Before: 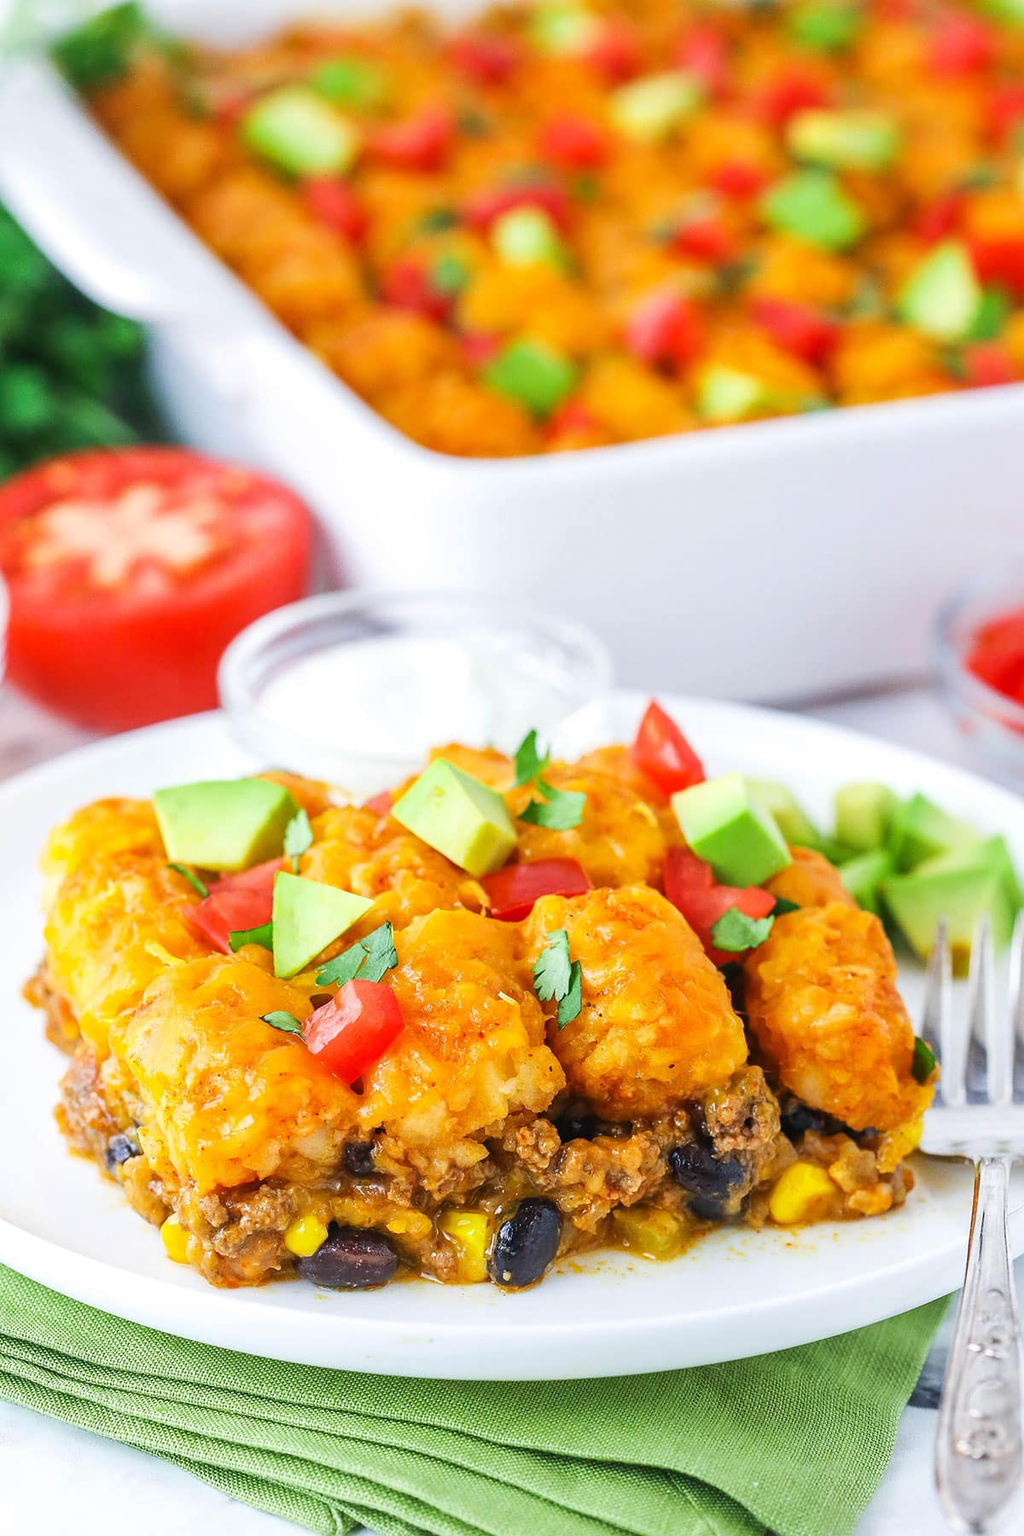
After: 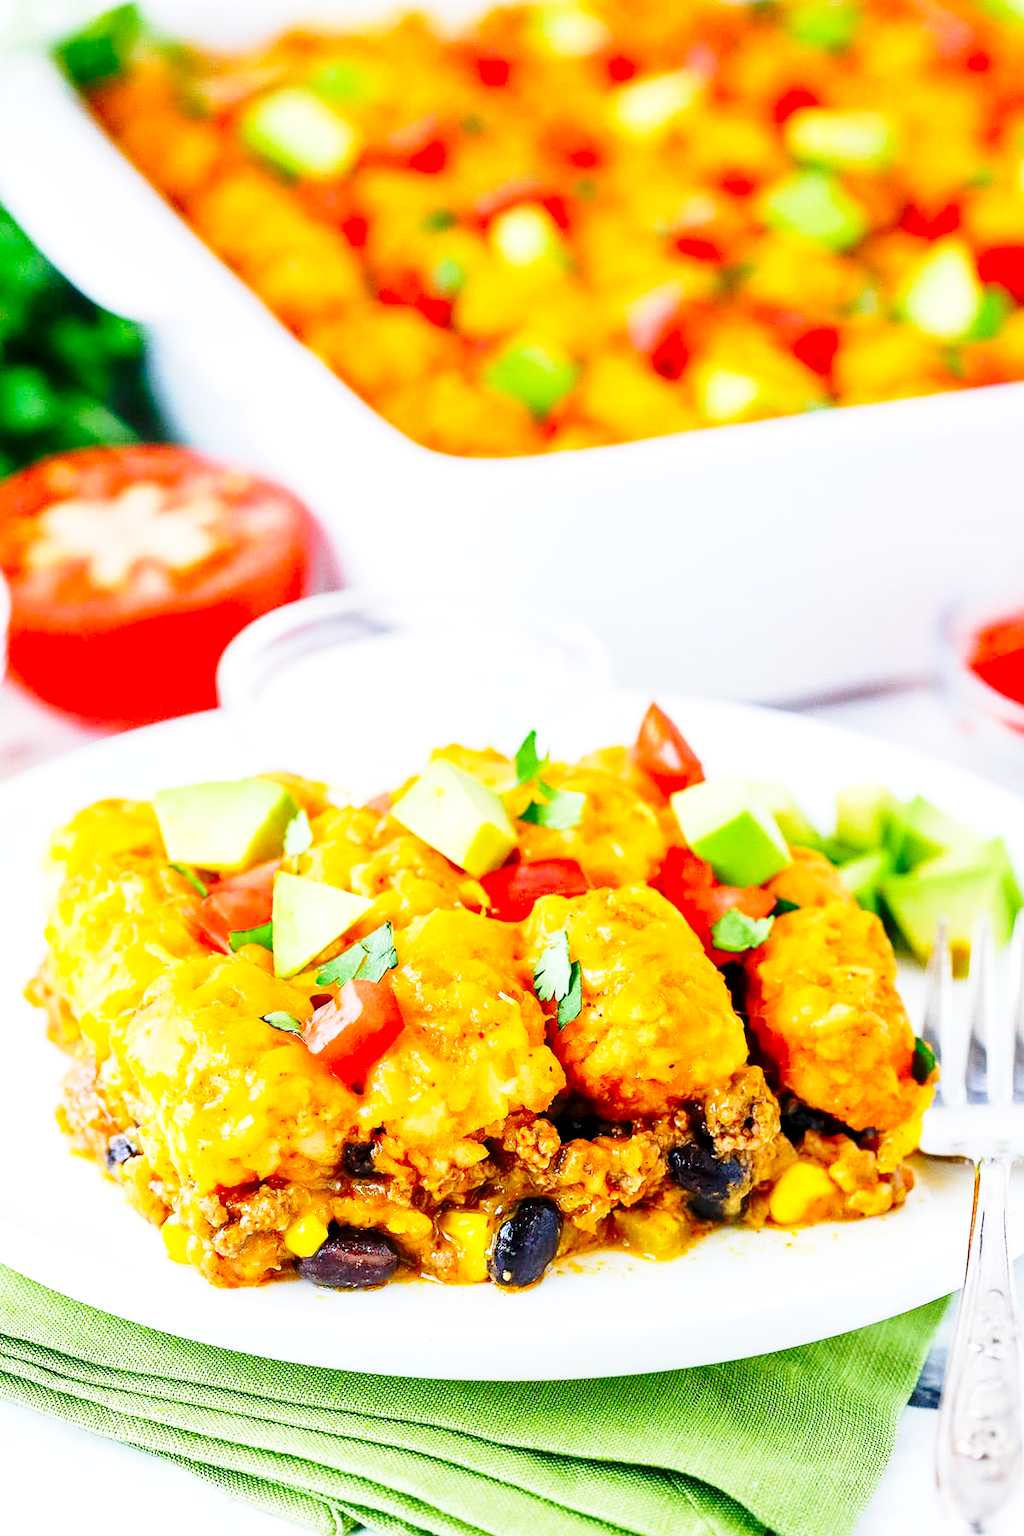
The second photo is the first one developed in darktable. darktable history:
exposure: black level correction 0.009, exposure 0.112 EV, compensate highlight preservation false
contrast brightness saturation: saturation 0.096
base curve: curves: ch0 [(0, 0) (0.04, 0.03) (0.133, 0.232) (0.448, 0.748) (0.843, 0.968) (1, 1)], preserve colors none
